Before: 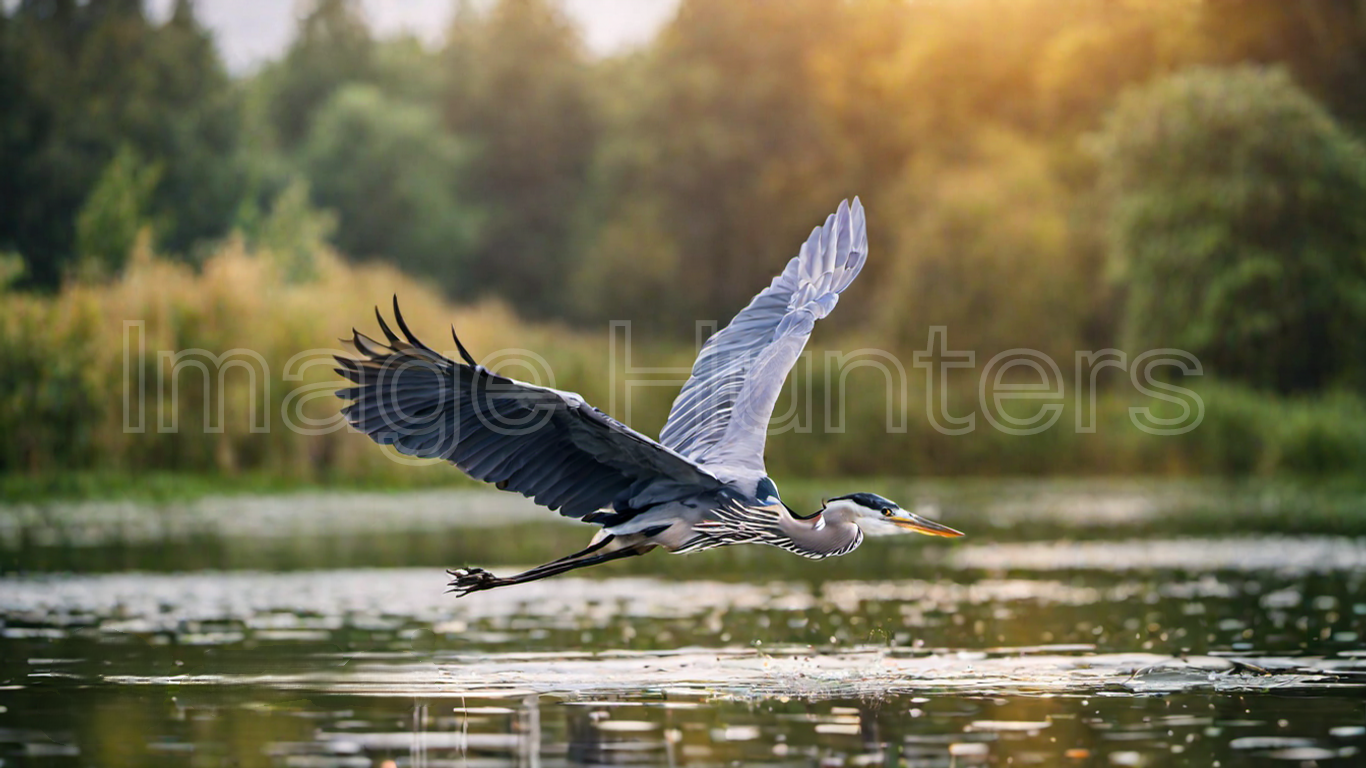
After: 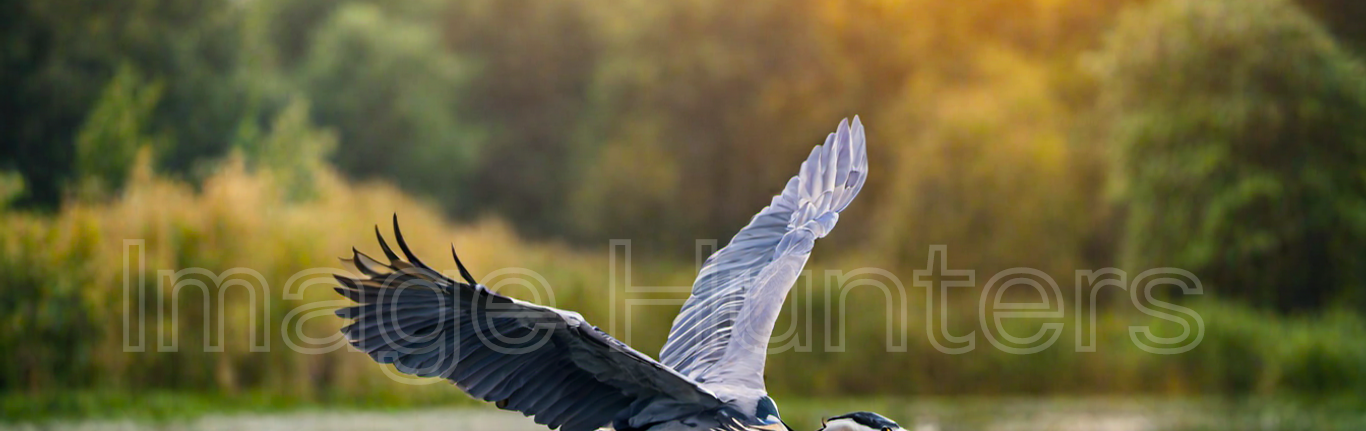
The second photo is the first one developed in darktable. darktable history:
color calibration: output colorfulness [0, 0.315, 0, 0], x 0.341, y 0.355, temperature 5166 K
crop and rotate: top 10.605%, bottom 33.274%
